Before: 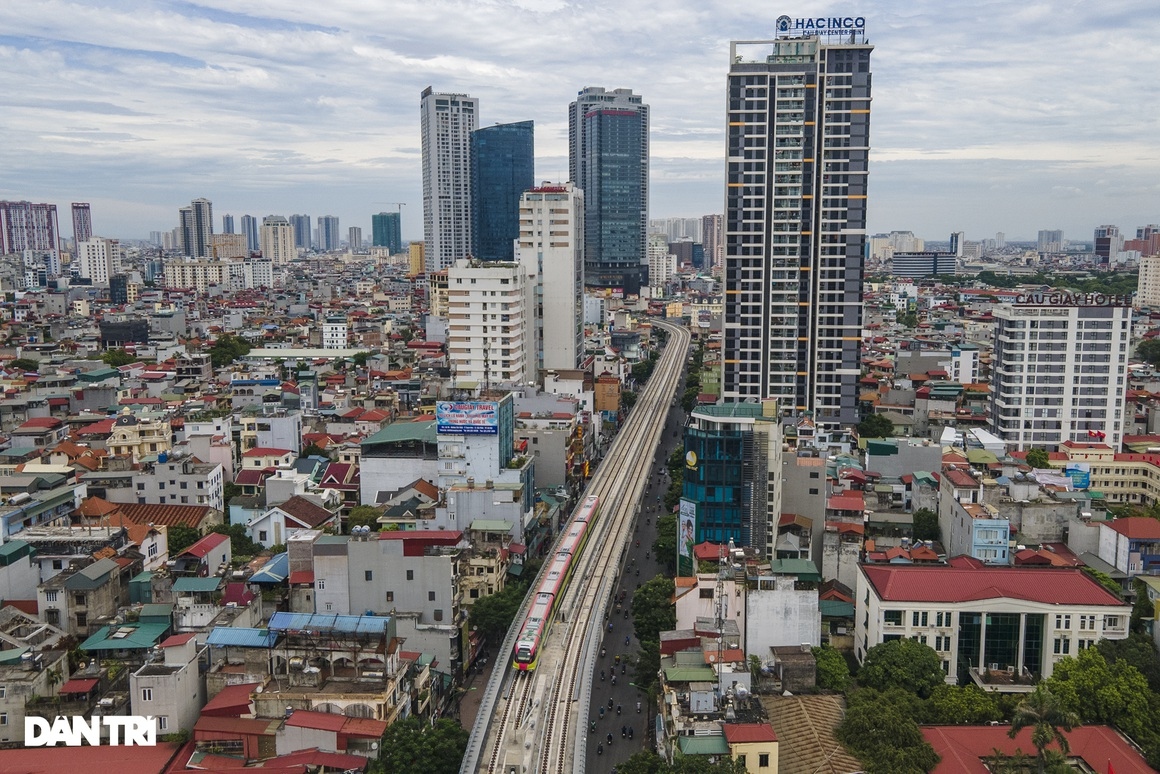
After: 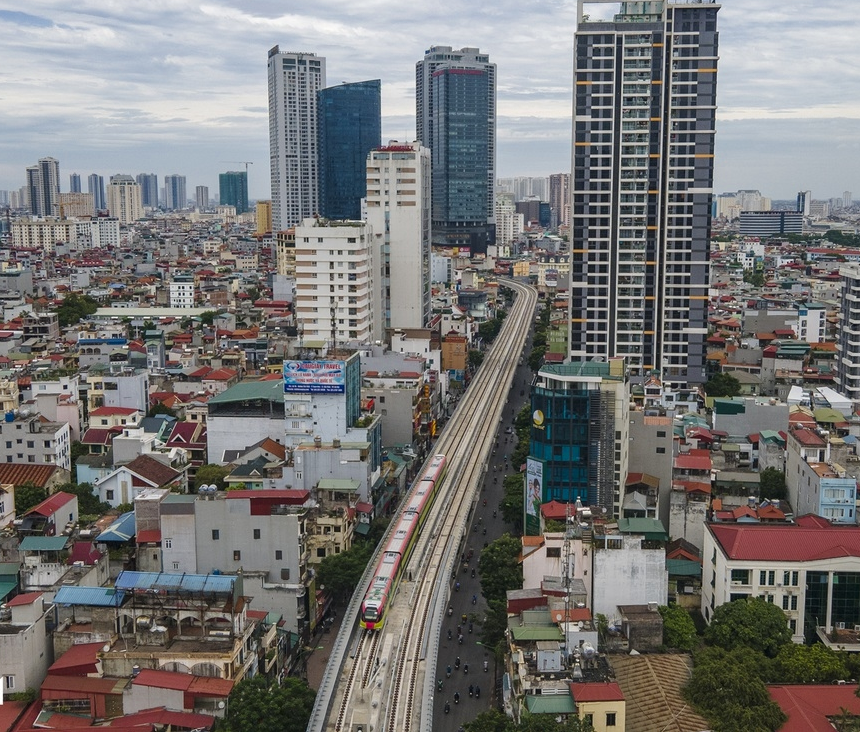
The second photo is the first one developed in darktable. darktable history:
color zones: curves: ch0 [(0, 0.444) (0.143, 0.442) (0.286, 0.441) (0.429, 0.441) (0.571, 0.441) (0.714, 0.441) (0.857, 0.442) (1, 0.444)]
crop and rotate: left 13.212%, top 5.426%, right 12.575%
